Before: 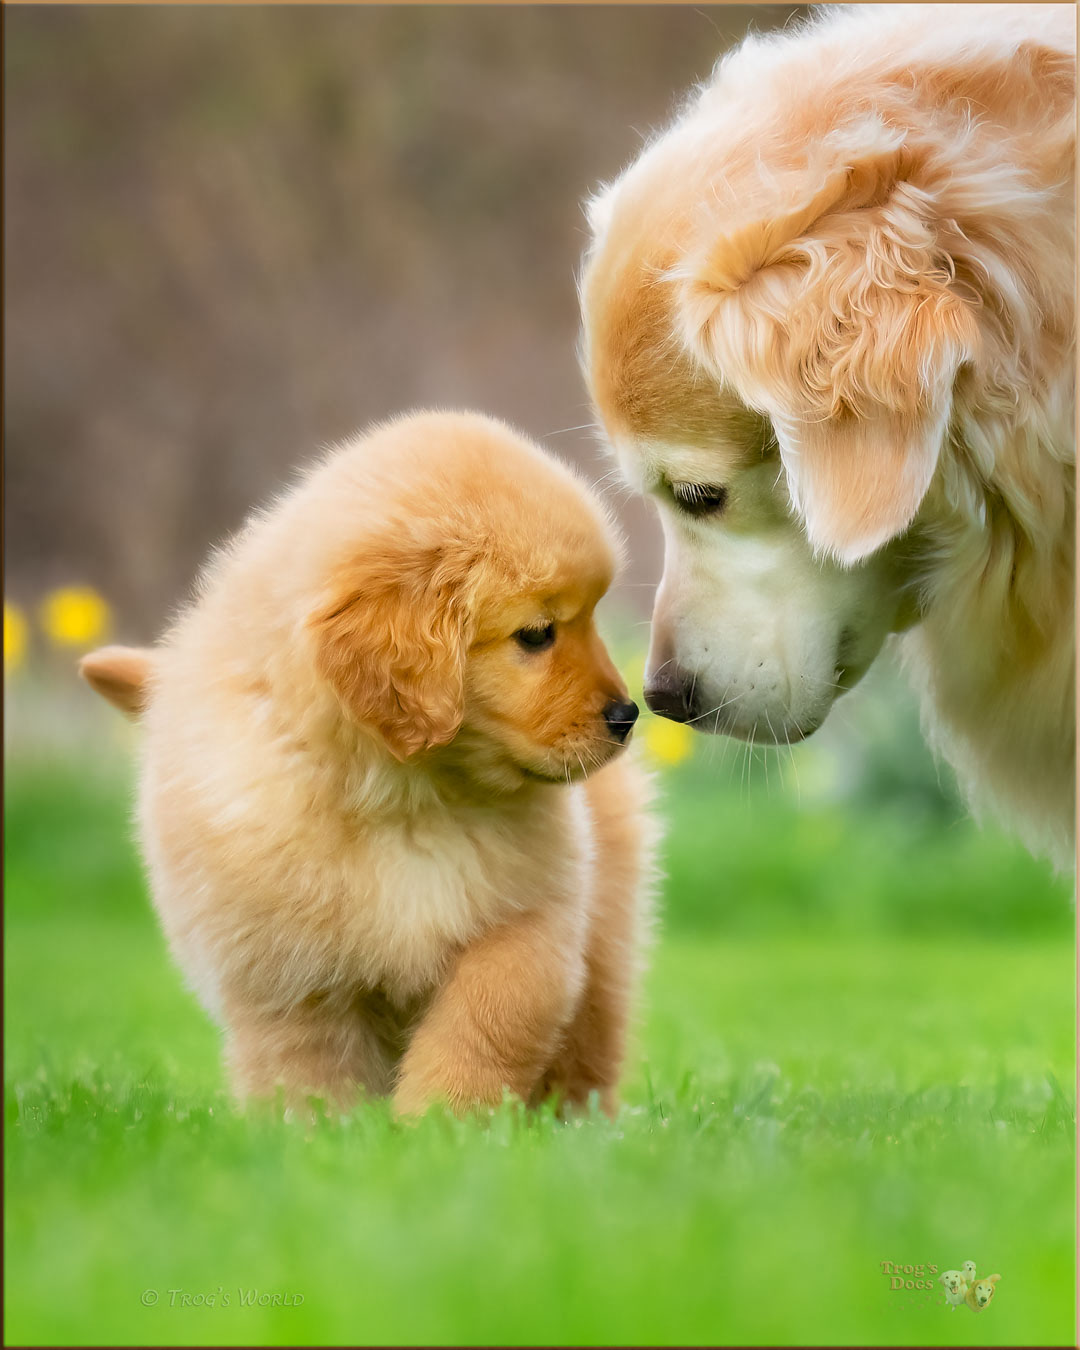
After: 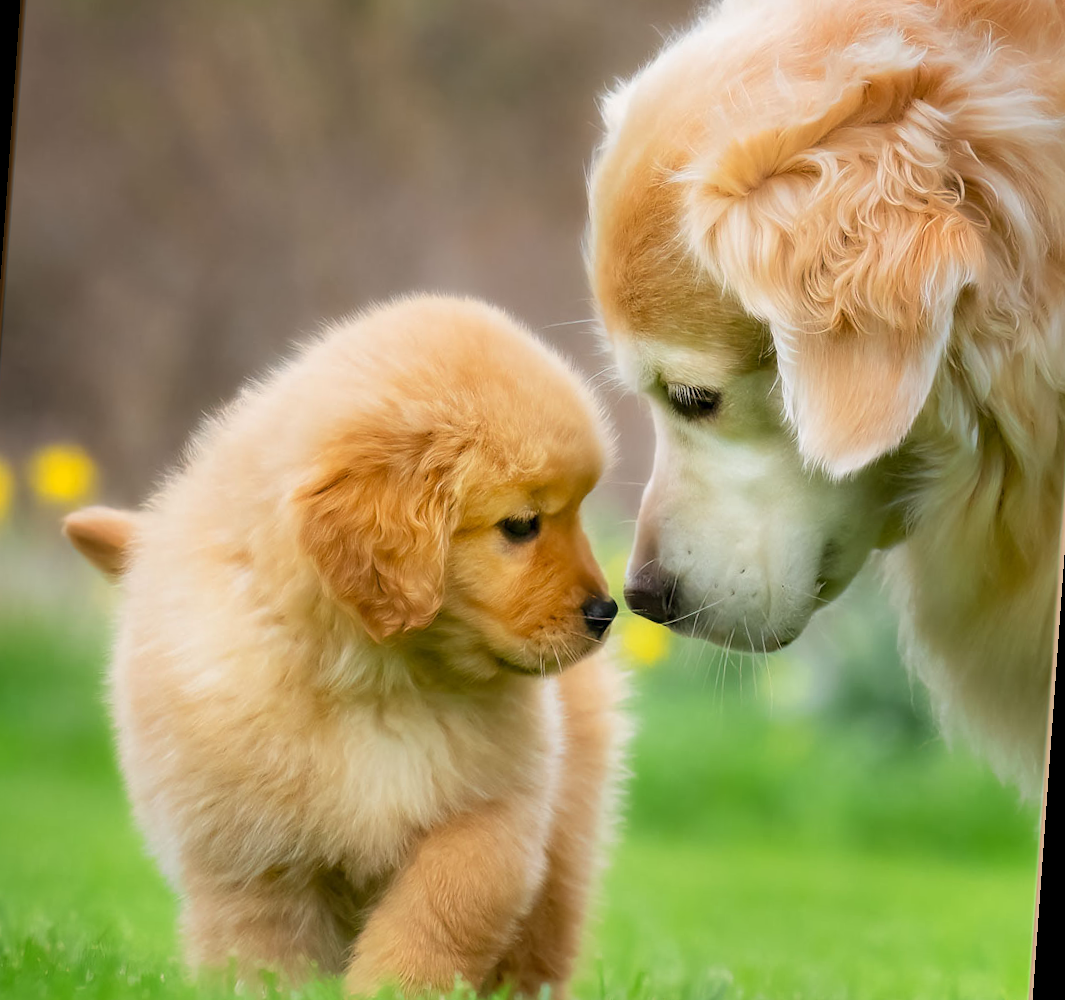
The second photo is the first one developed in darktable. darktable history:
crop: left 5.596%, top 10.314%, right 3.534%, bottom 19.395%
rotate and perspective: rotation 4.1°, automatic cropping off
